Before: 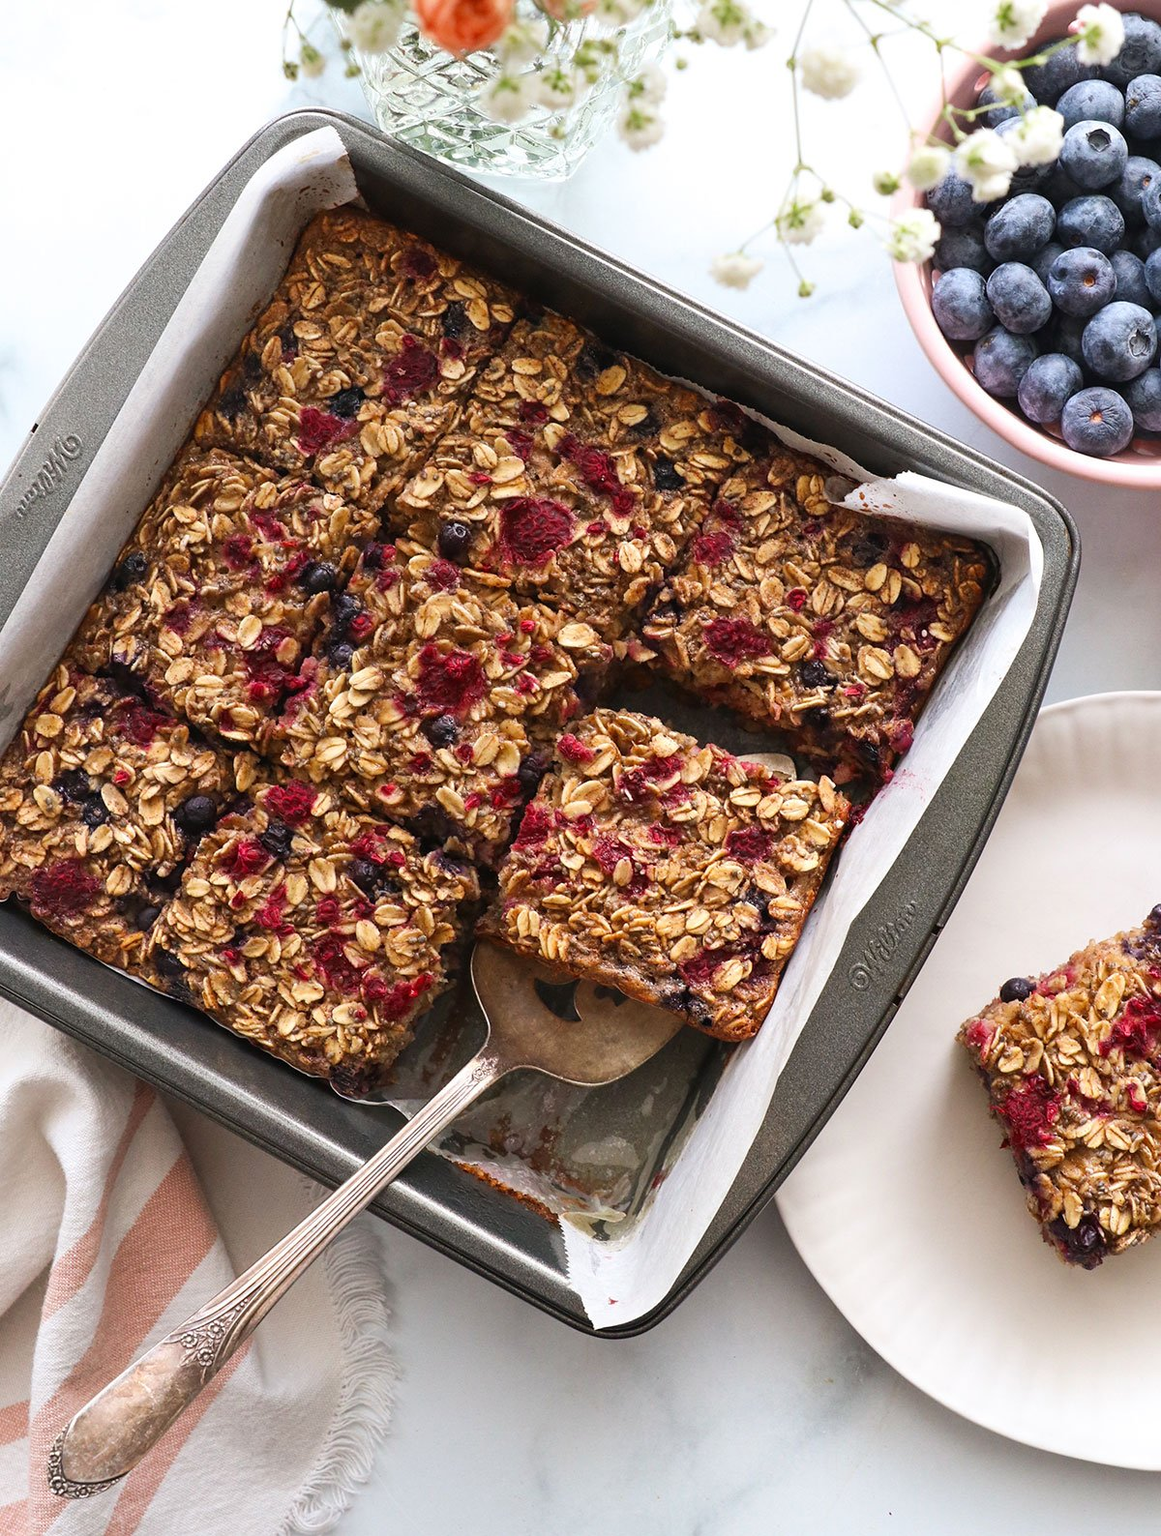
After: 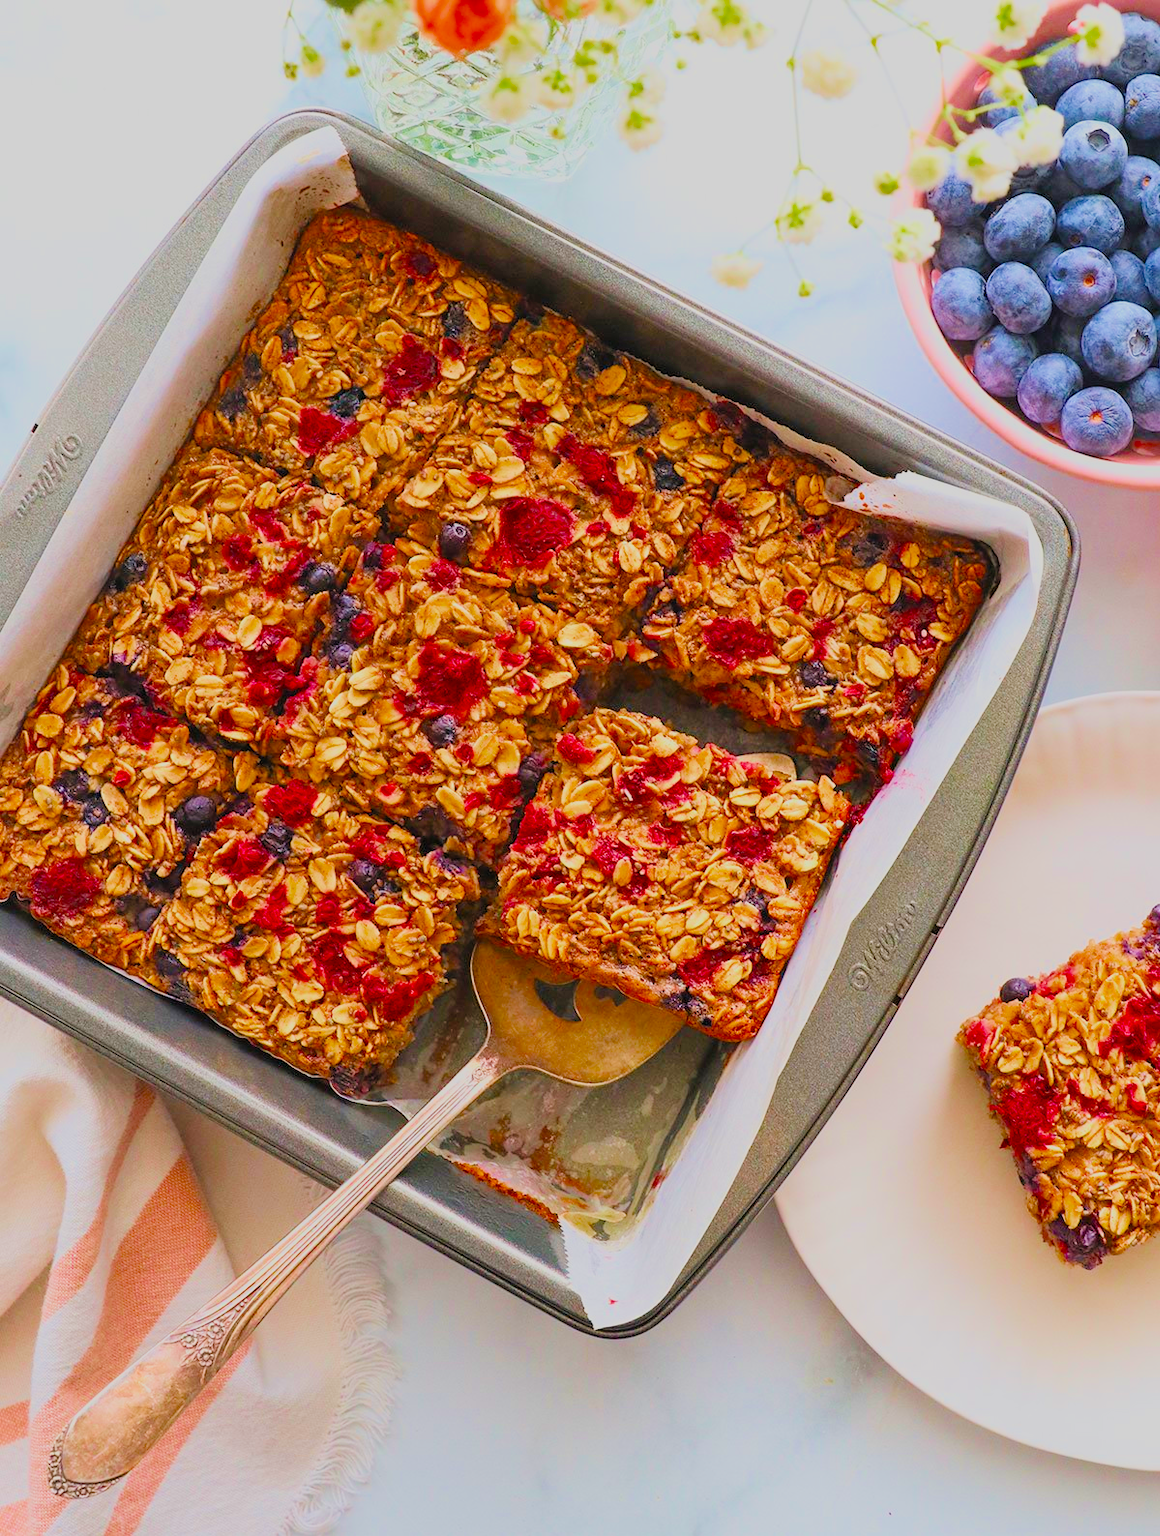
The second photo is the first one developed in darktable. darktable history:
color balance rgb: linear chroma grading › global chroma 15%, perceptual saturation grading › global saturation 30%
exposure: black level correction 0, exposure 1.2 EV, compensate highlight preservation false
velvia: on, module defaults
filmic rgb: white relative exposure 8 EV, threshold 3 EV, hardness 2.44, latitude 10.07%, contrast 0.72, highlights saturation mix 10%, shadows ↔ highlights balance 1.38%, color science v4 (2020), enable highlight reconstruction true
